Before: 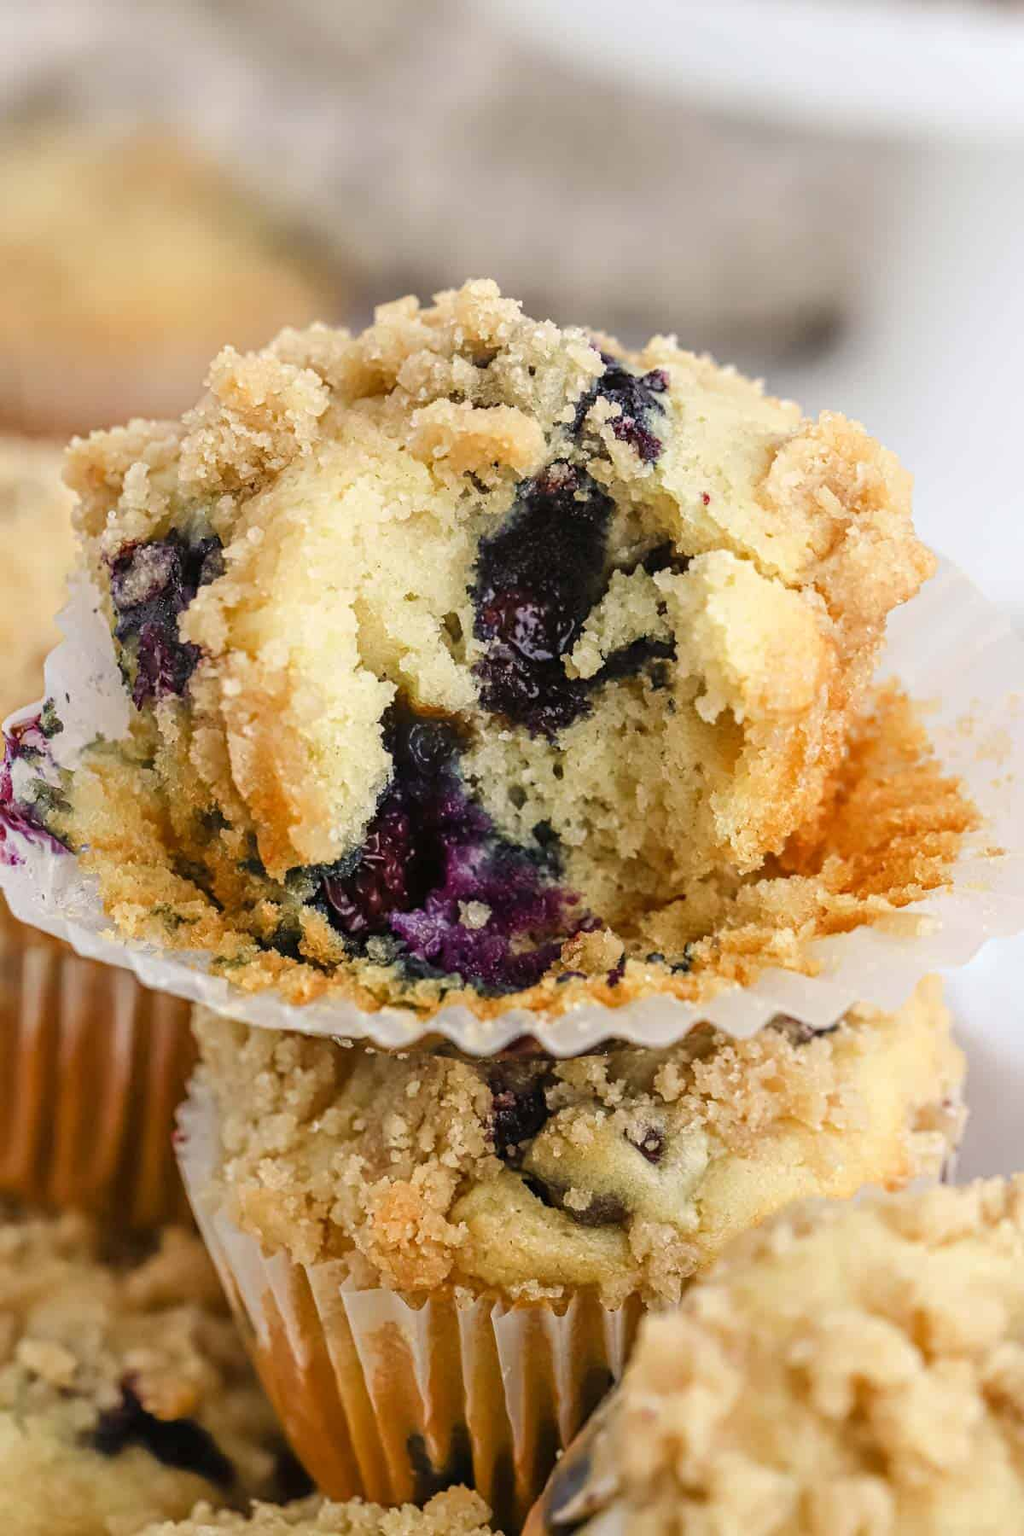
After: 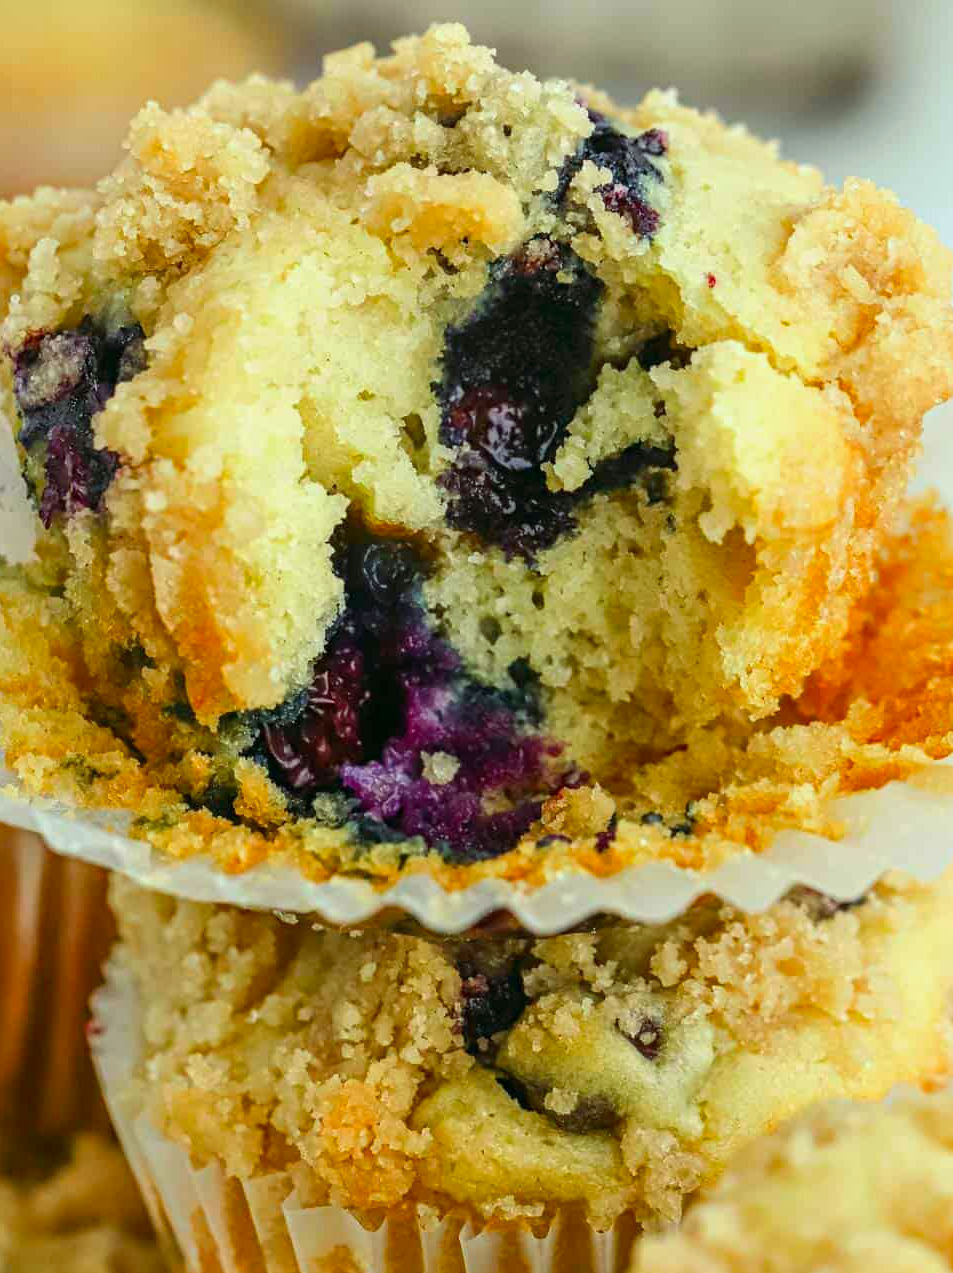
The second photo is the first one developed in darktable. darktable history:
crop: left 9.712%, top 16.928%, right 10.845%, bottom 12.332%
color correction: highlights a* -7.33, highlights b* 1.26, shadows a* -3.55, saturation 1.4
